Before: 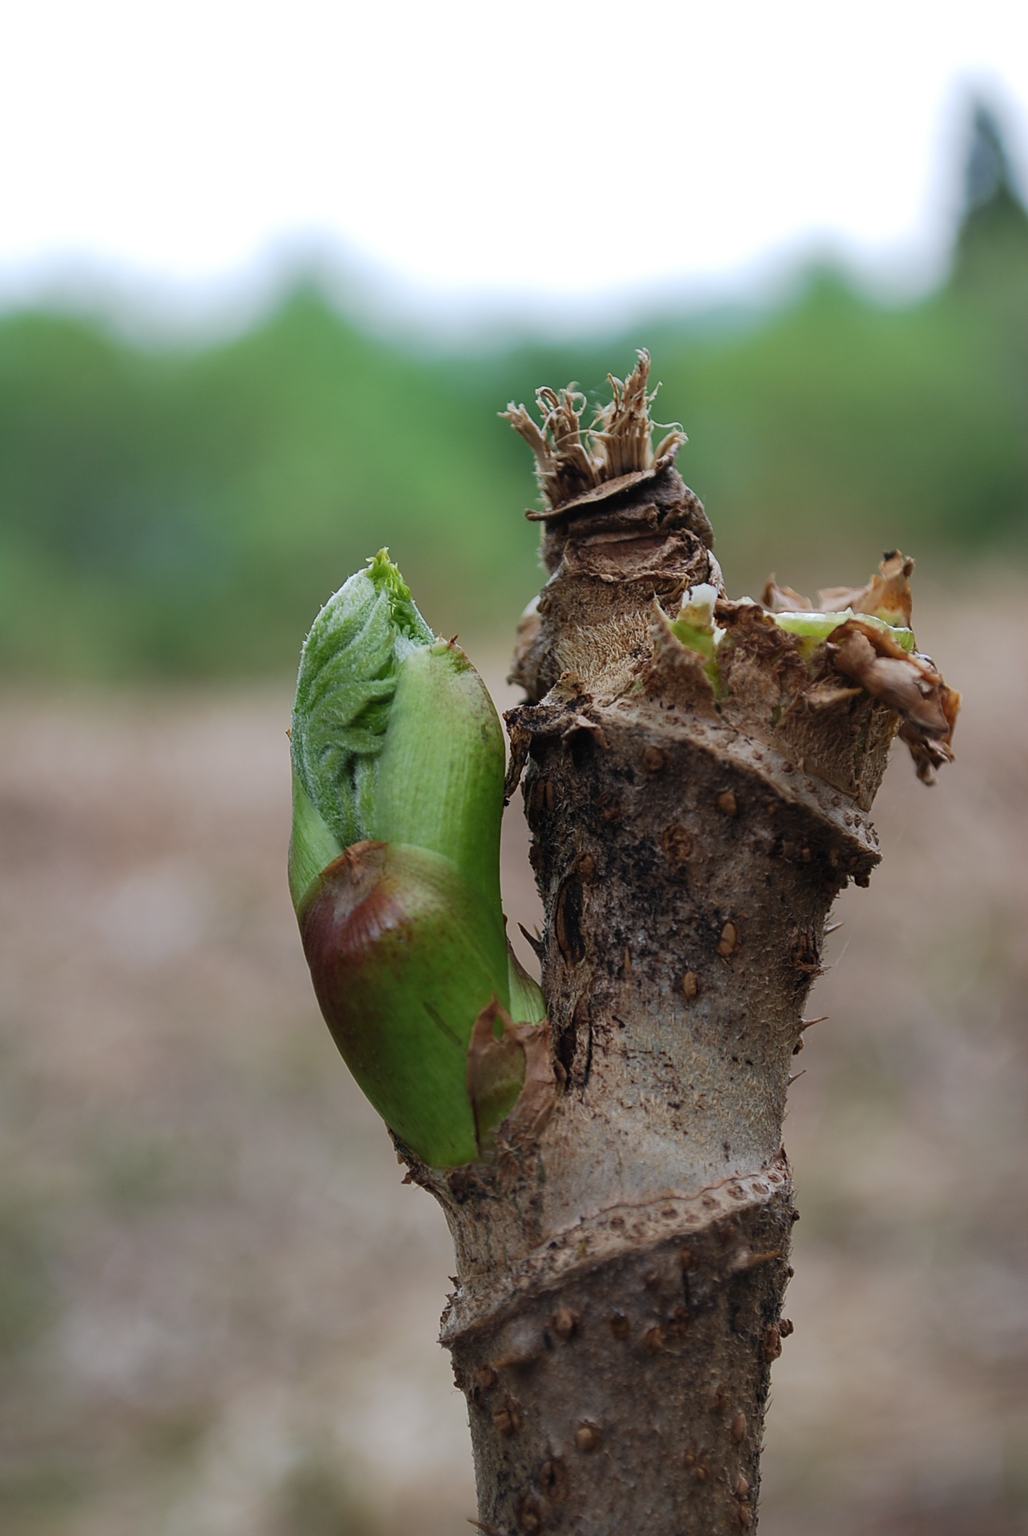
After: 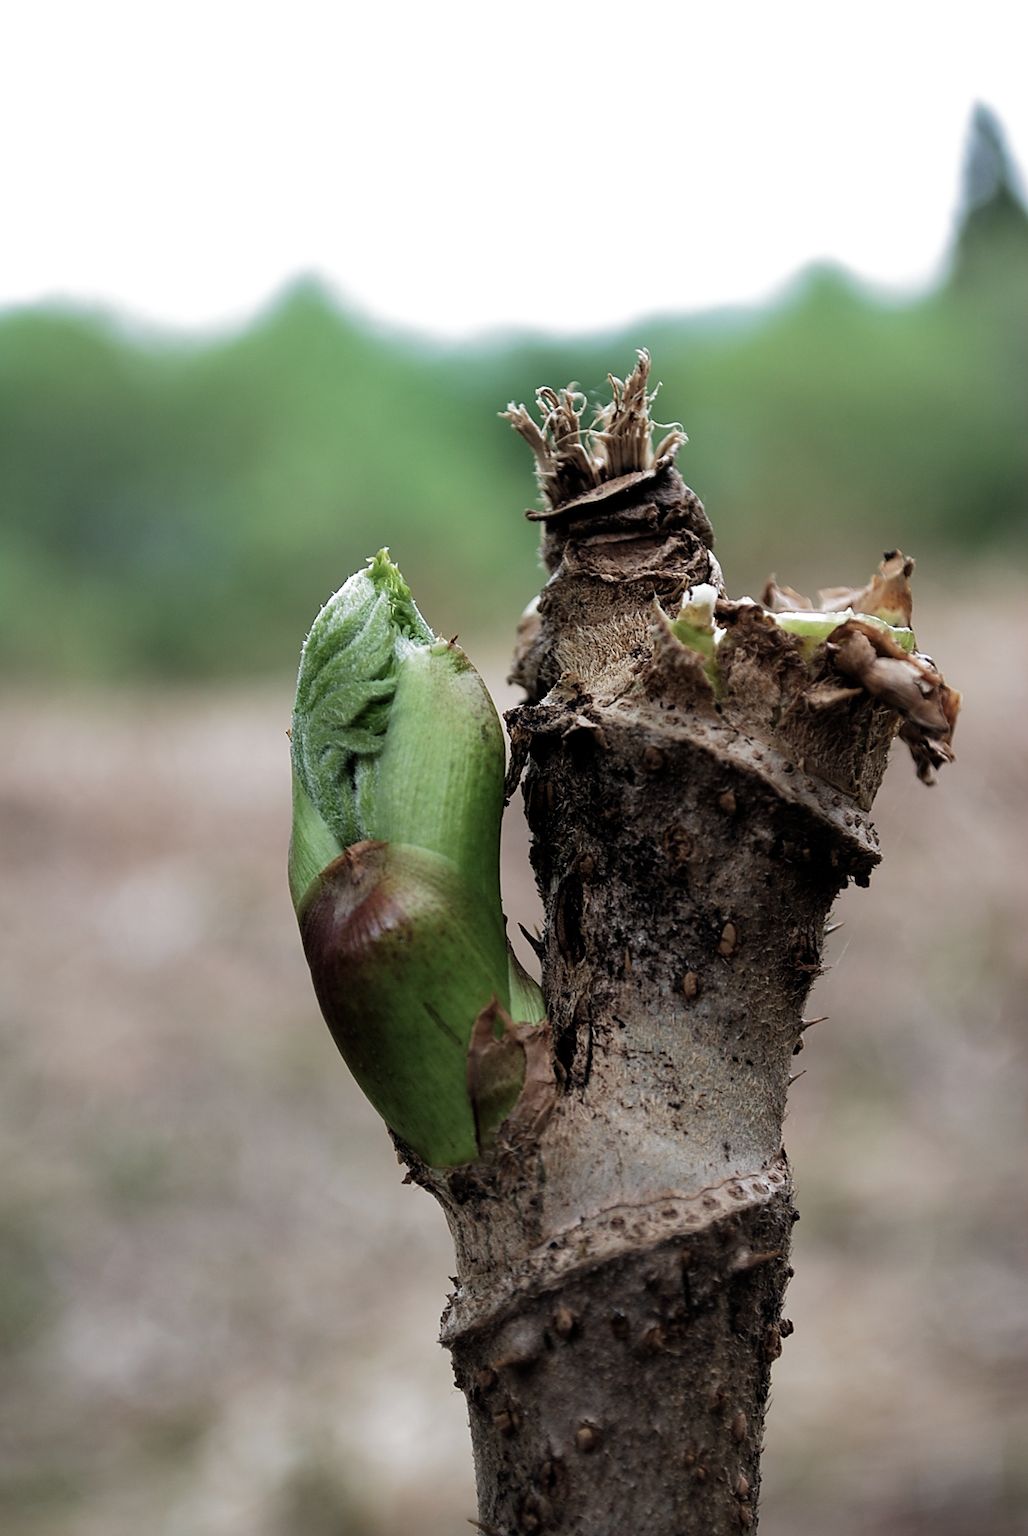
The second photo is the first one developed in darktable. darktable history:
filmic rgb: black relative exposure -8.72 EV, white relative exposure 2.64 EV, target black luminance 0%, target white luminance 99.979%, hardness 6.27, latitude 75.76%, contrast 1.32, highlights saturation mix -5.21%, preserve chrominance RGB euclidean norm (legacy), color science v4 (2020)
